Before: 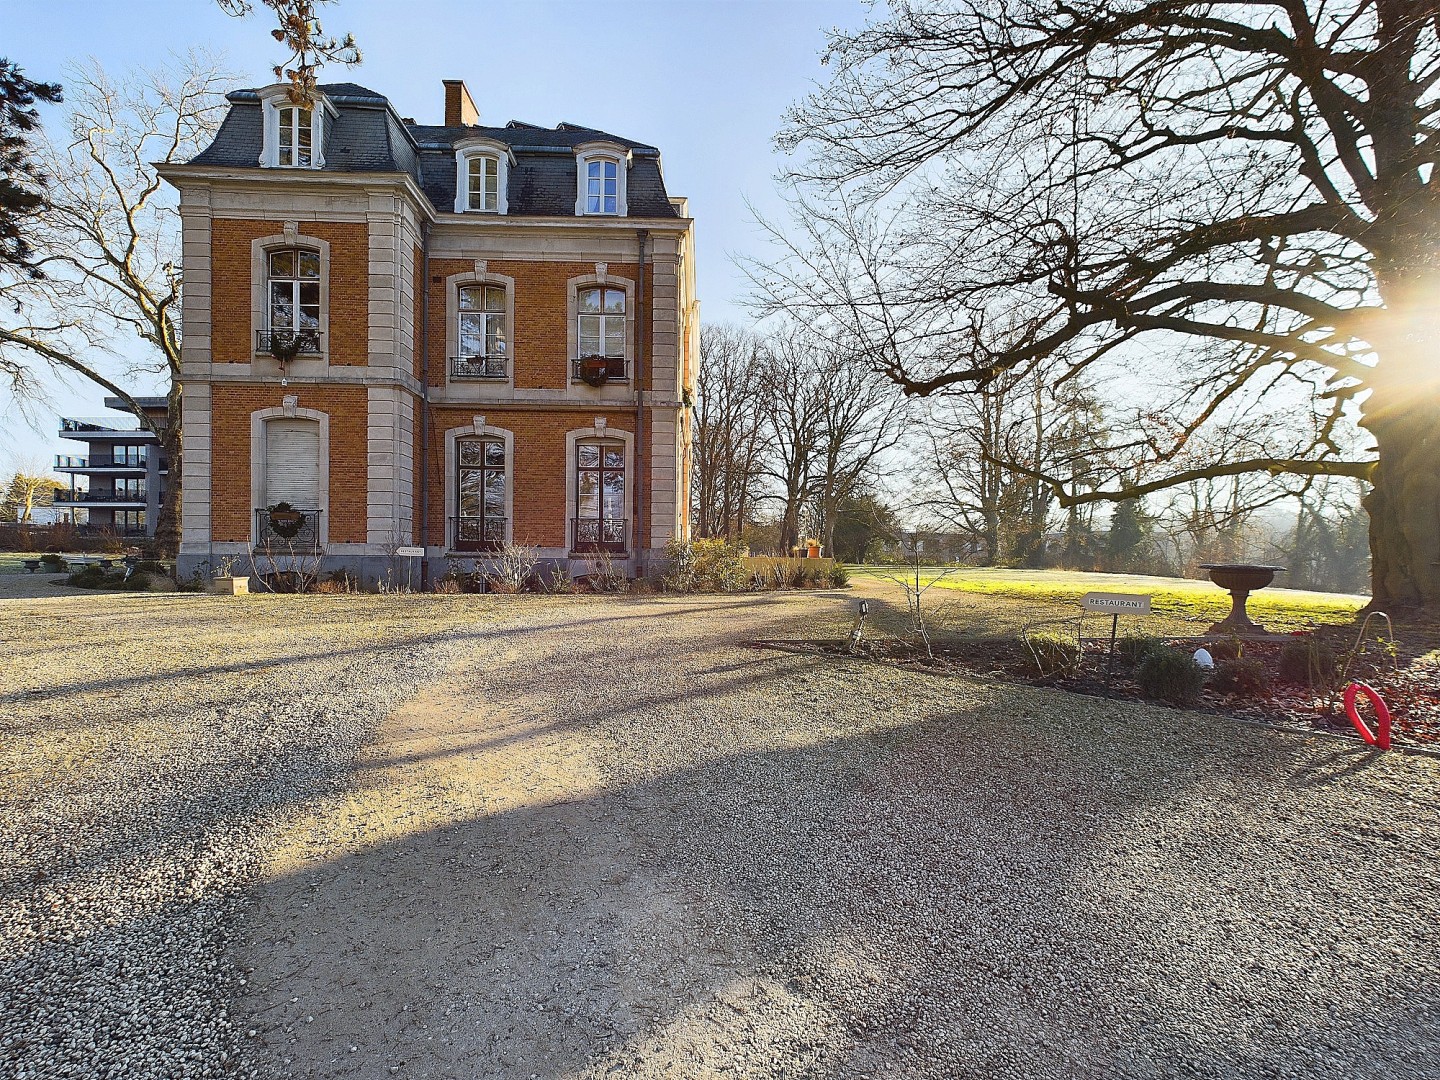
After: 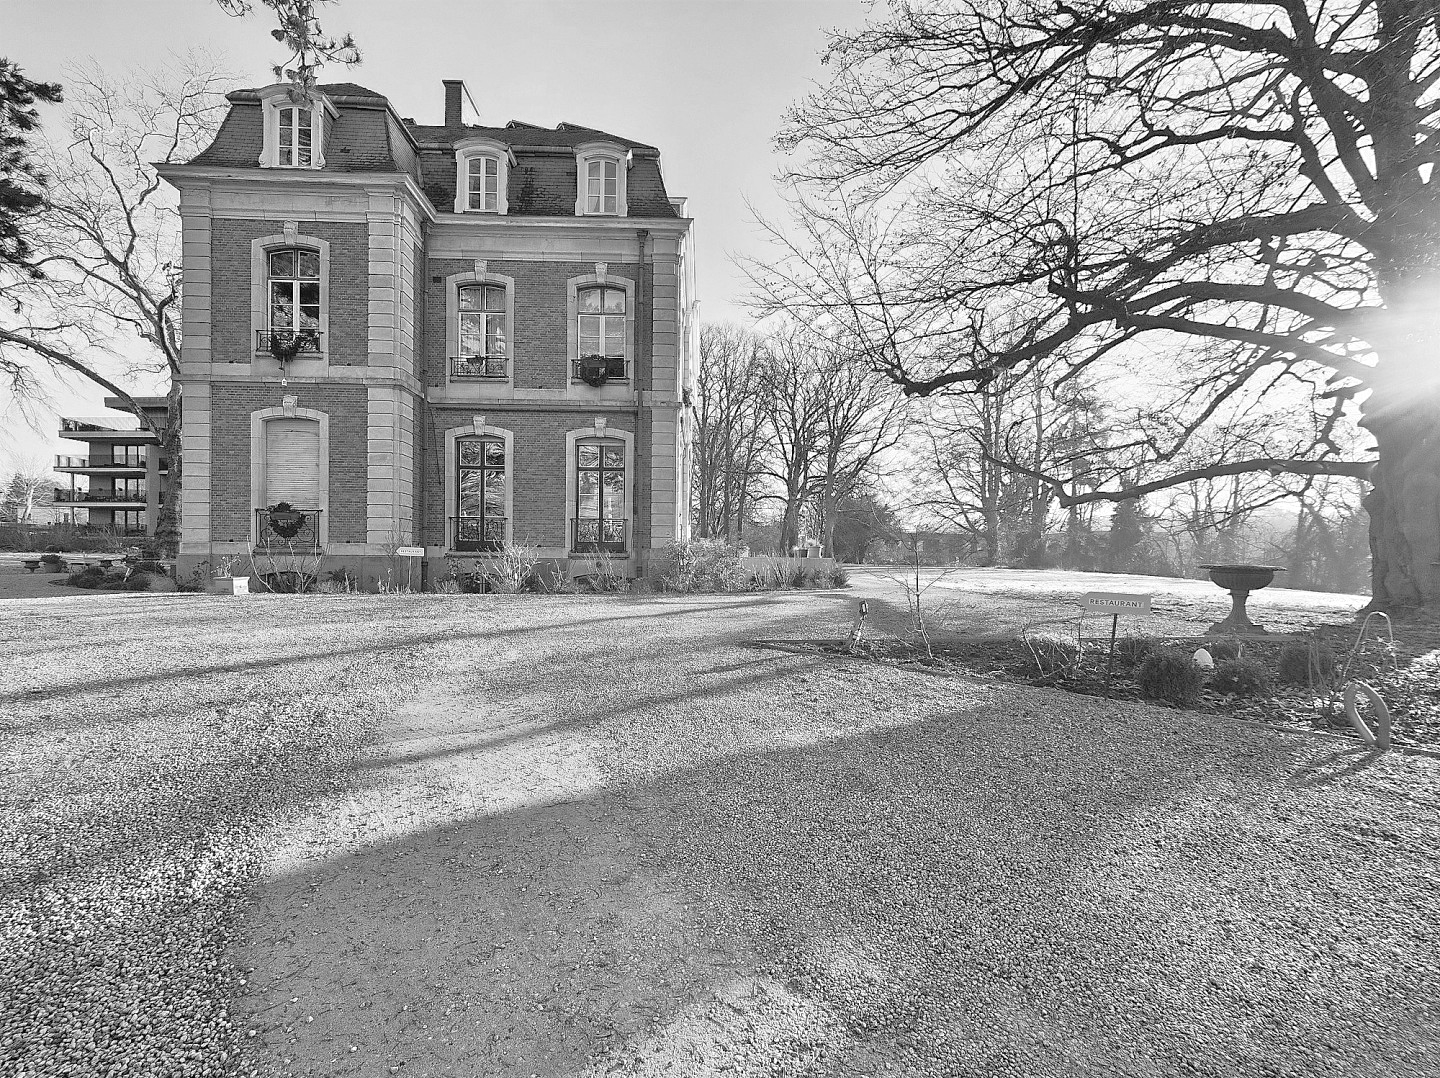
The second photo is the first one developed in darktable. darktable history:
monochrome: on, module defaults
crop: top 0.05%, bottom 0.098%
contrast brightness saturation: saturation -0.05
tone equalizer: -7 EV 0.15 EV, -6 EV 0.6 EV, -5 EV 1.15 EV, -4 EV 1.33 EV, -3 EV 1.15 EV, -2 EV 0.6 EV, -1 EV 0.15 EV, mask exposure compensation -0.5 EV
